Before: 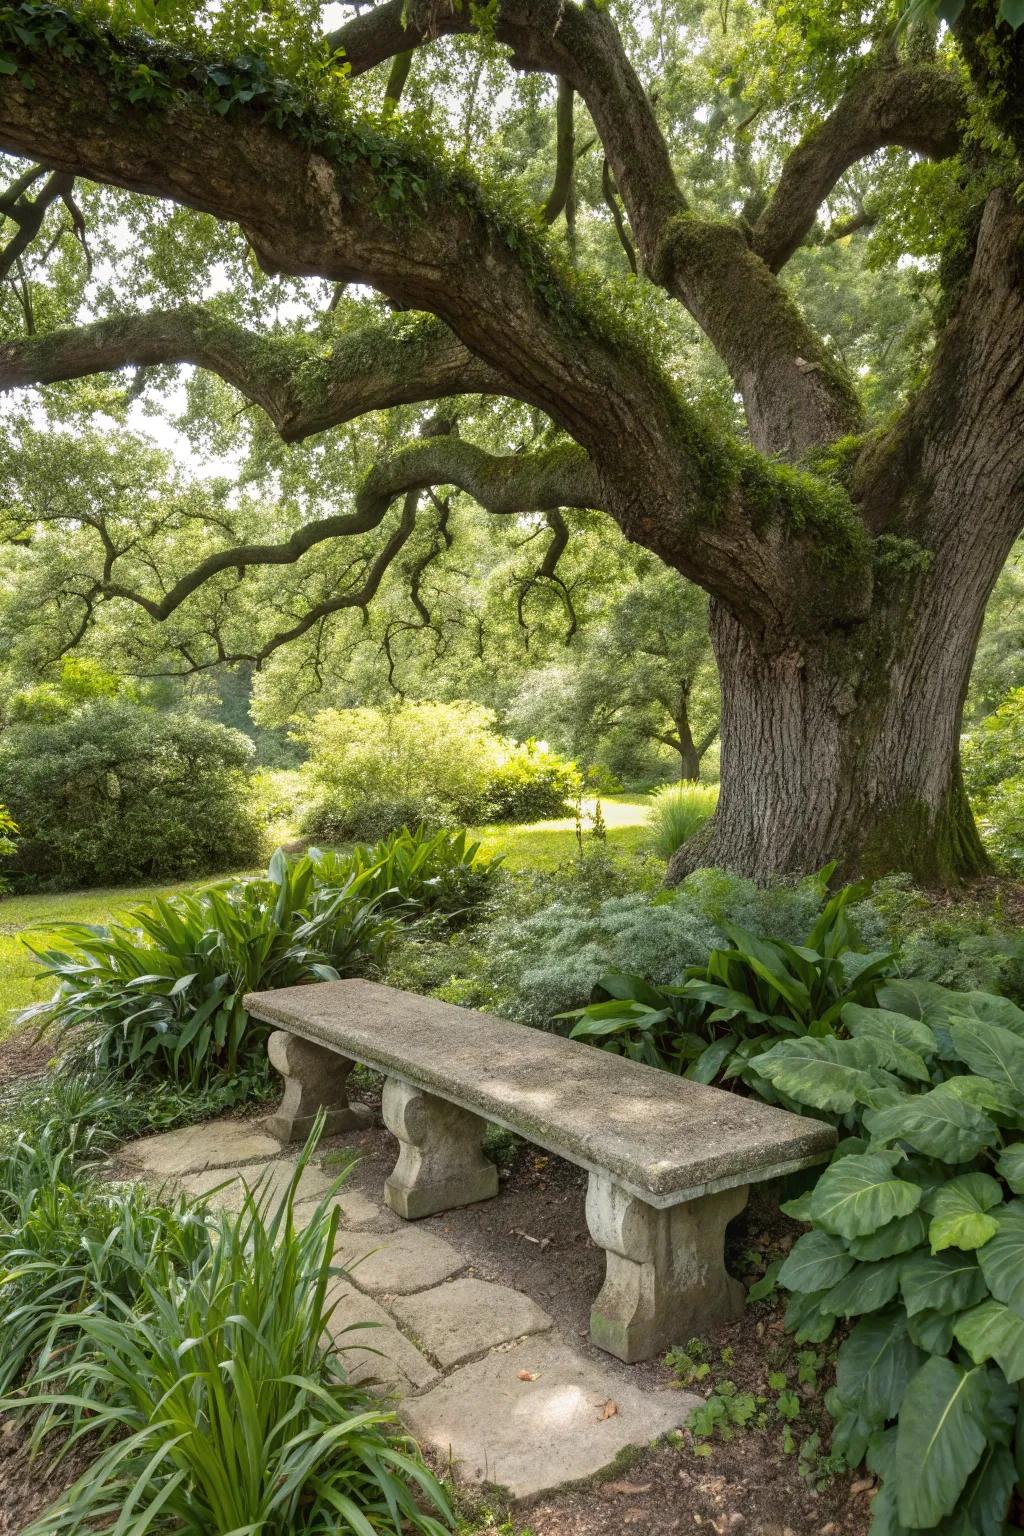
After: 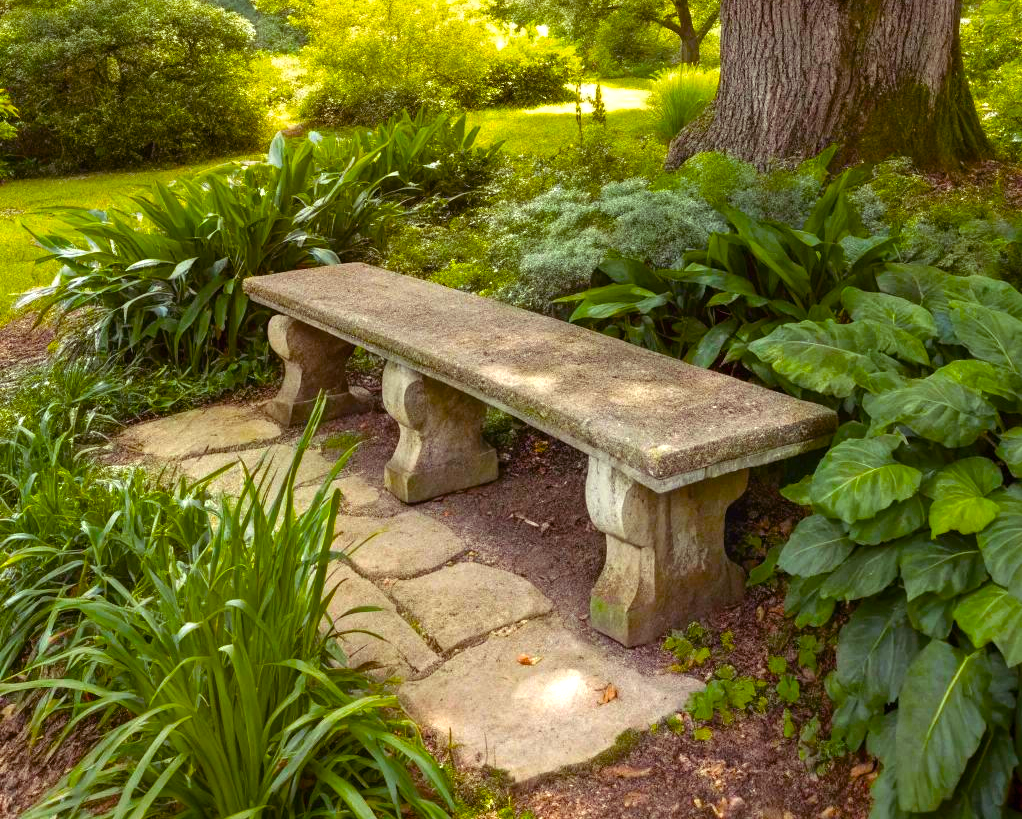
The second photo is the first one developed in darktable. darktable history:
crop and rotate: top 46.667%, right 0.1%
color balance rgb: shadows lift › luminance 0.605%, shadows lift › chroma 6.749%, shadows lift › hue 302.3°, power › chroma 0.308%, power › hue 22.92°, linear chroma grading › global chroma 14.445%, perceptual saturation grading › global saturation 30.712%, perceptual brilliance grading › global brilliance 19.18%, global vibrance 15.924%, saturation formula JzAzBz (2021)
